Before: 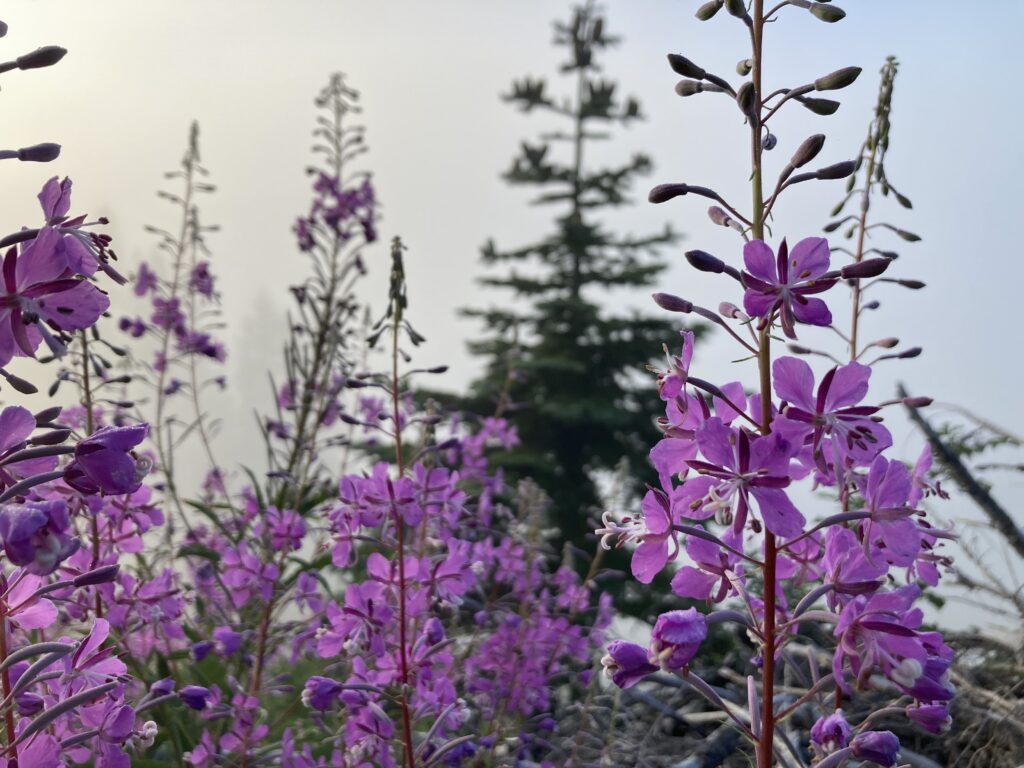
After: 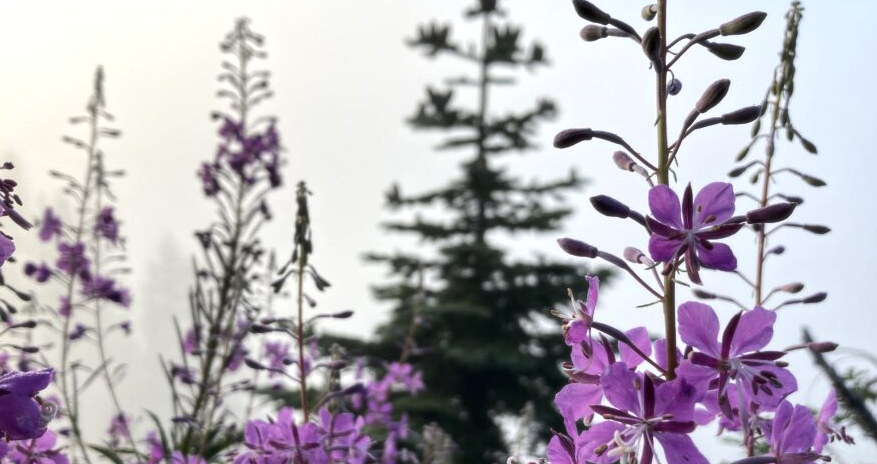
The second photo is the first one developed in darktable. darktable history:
tone equalizer: -8 EV -0.417 EV, -7 EV -0.389 EV, -6 EV -0.333 EV, -5 EV -0.222 EV, -3 EV 0.222 EV, -2 EV 0.333 EV, -1 EV 0.389 EV, +0 EV 0.417 EV, edges refinement/feathering 500, mask exposure compensation -1.57 EV, preserve details no
crop and rotate: left 9.345%, top 7.22%, right 4.982%, bottom 32.331%
soften: size 10%, saturation 50%, brightness 0.2 EV, mix 10%
local contrast: highlights 100%, shadows 100%, detail 120%, midtone range 0.2
